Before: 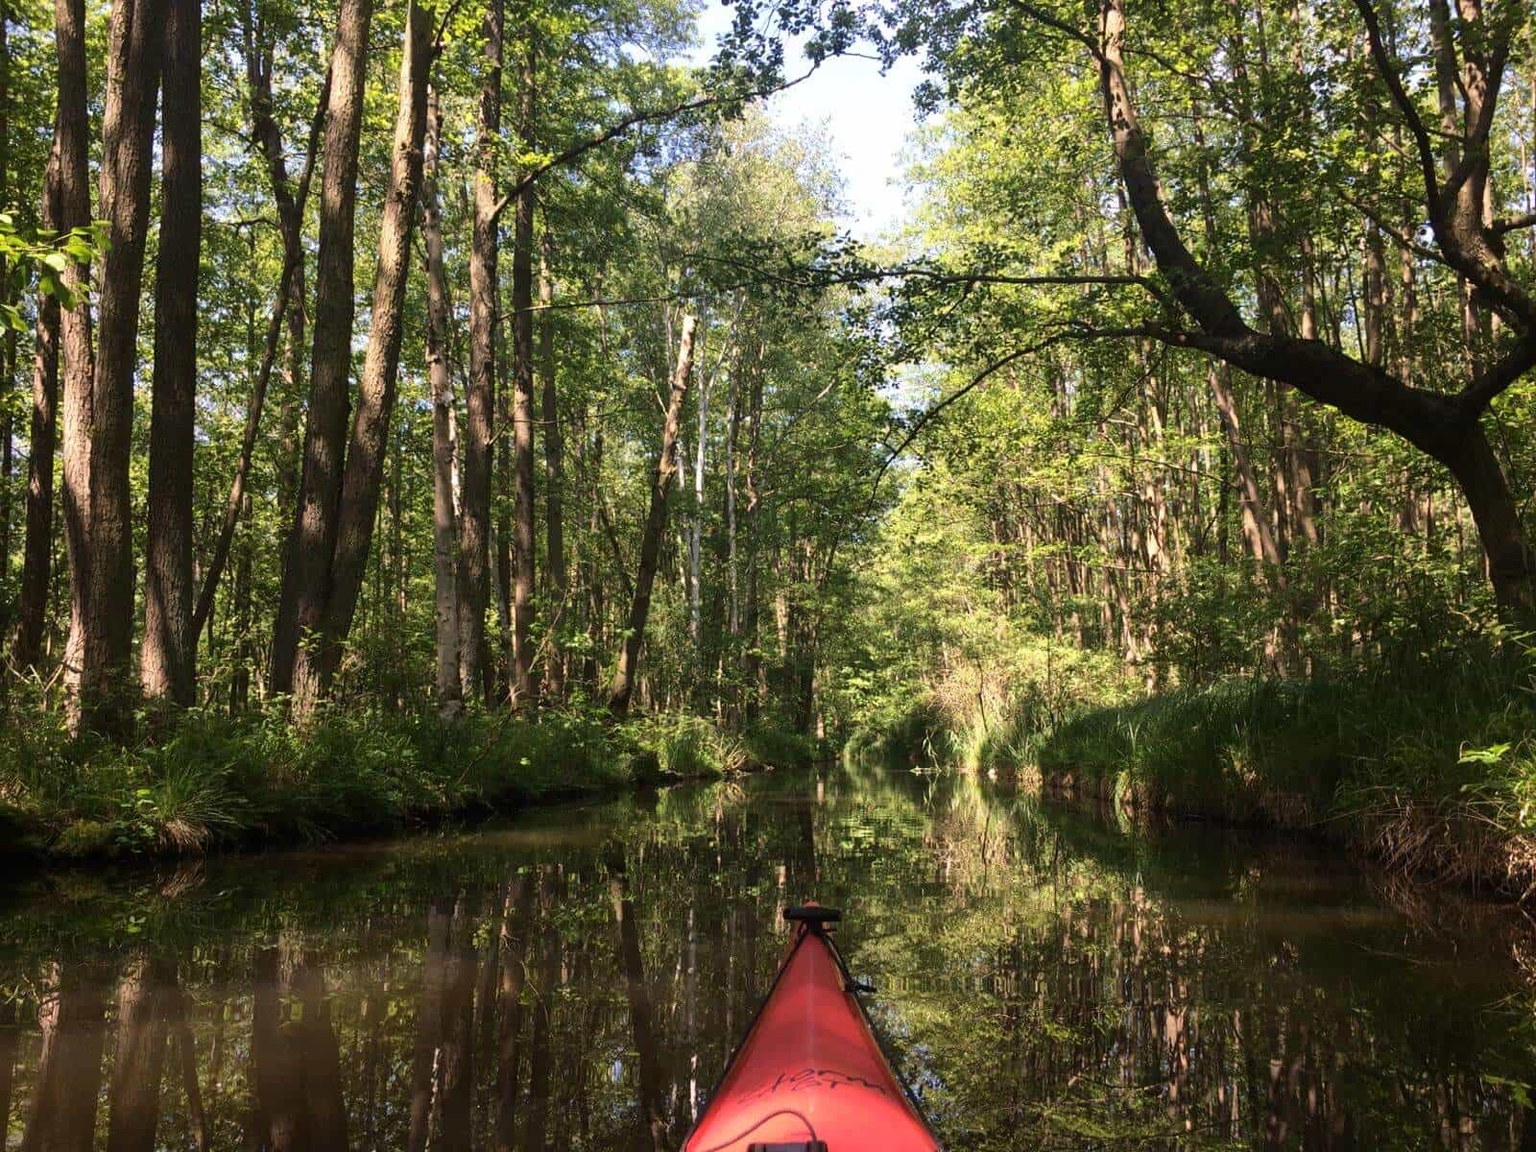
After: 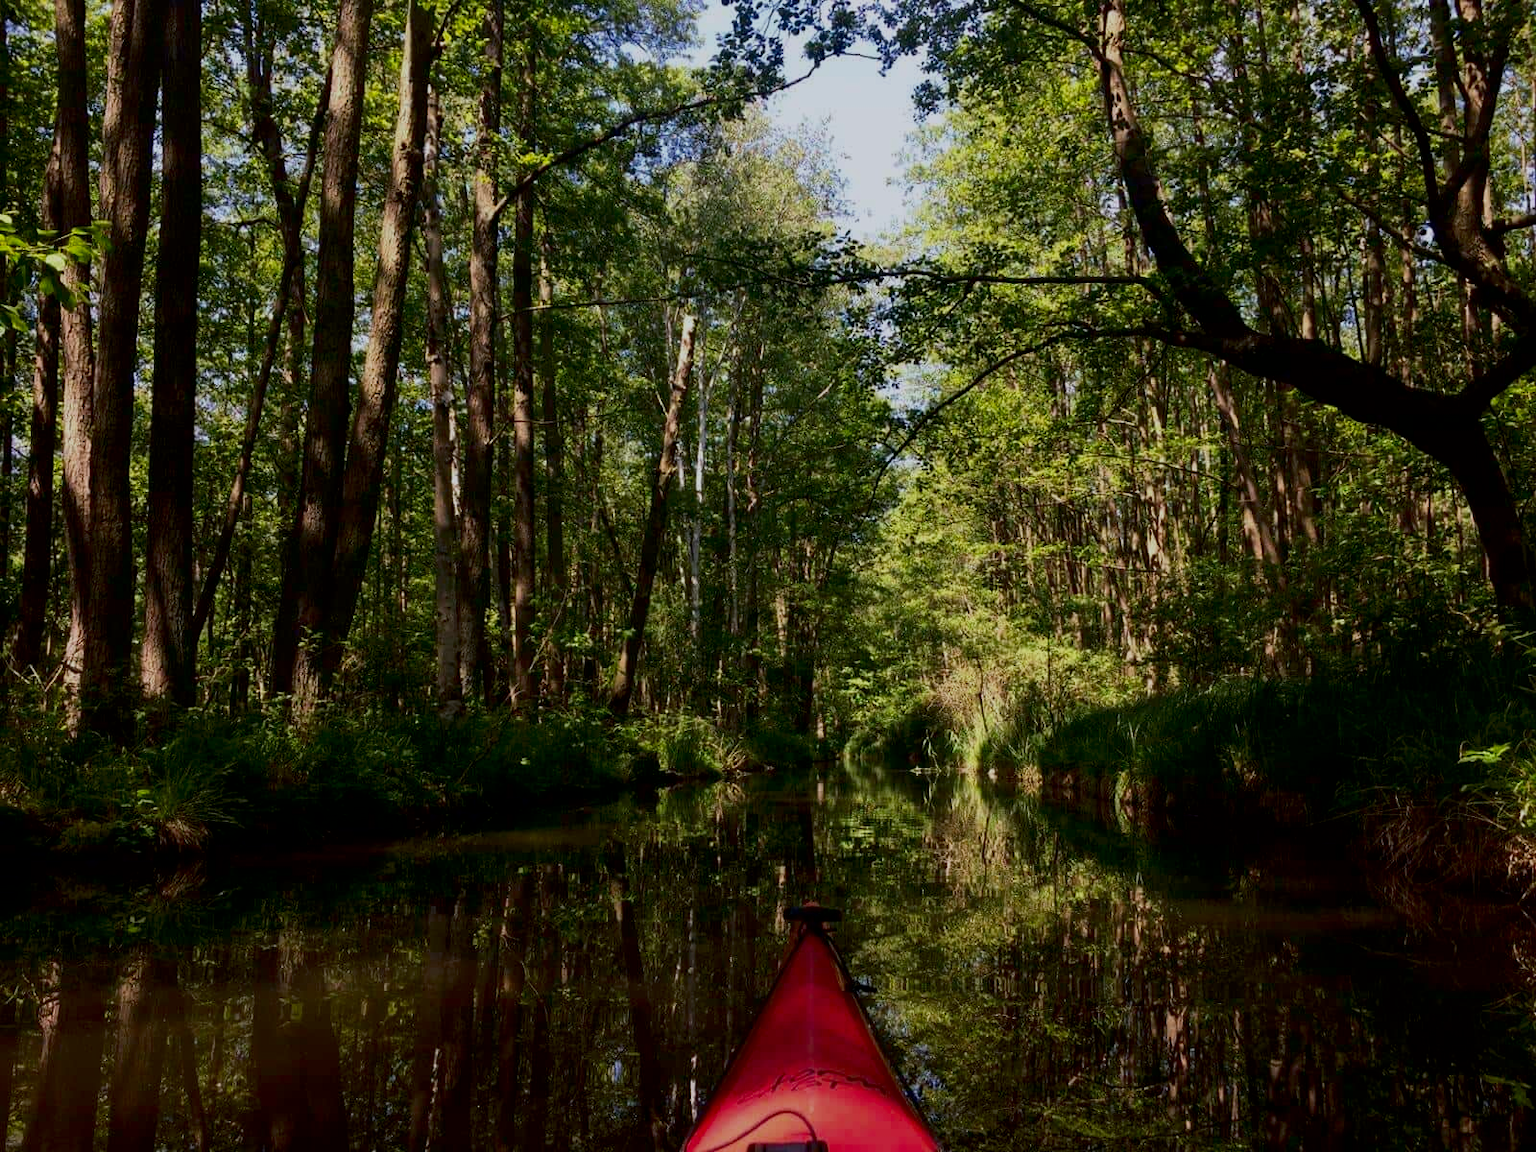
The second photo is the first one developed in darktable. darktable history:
exposure: black level correction 0.009, exposure -0.637 EV, compensate highlight preservation false
white balance: red 0.98, blue 1.034
contrast brightness saturation: contrast 0.12, brightness -0.12, saturation 0.2
